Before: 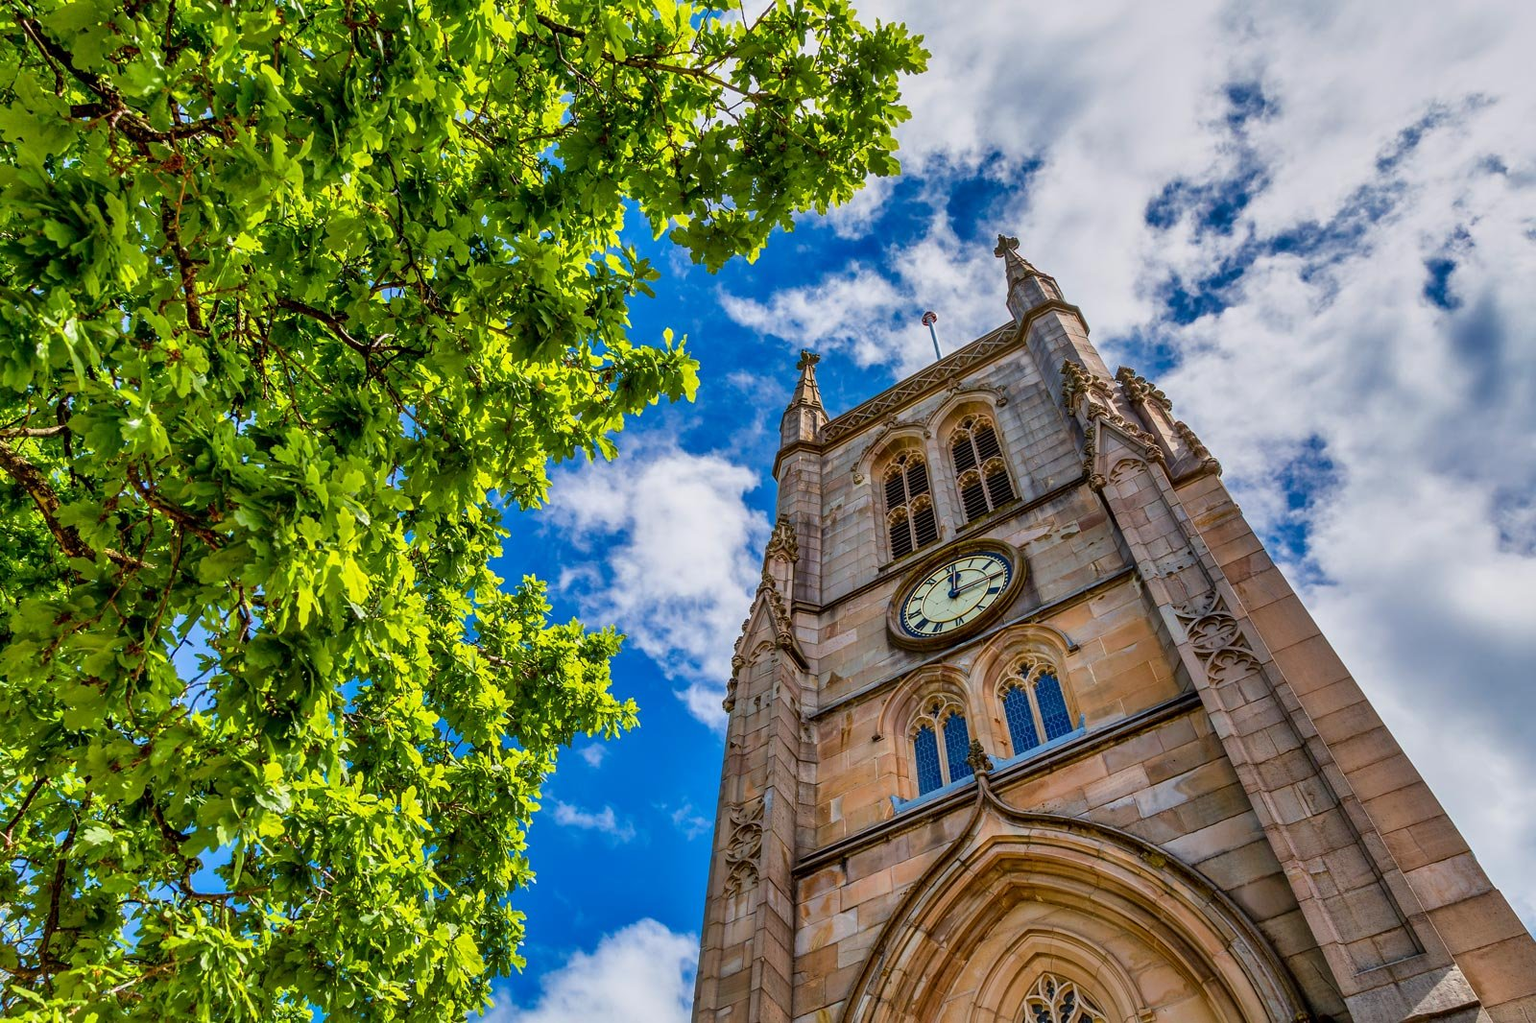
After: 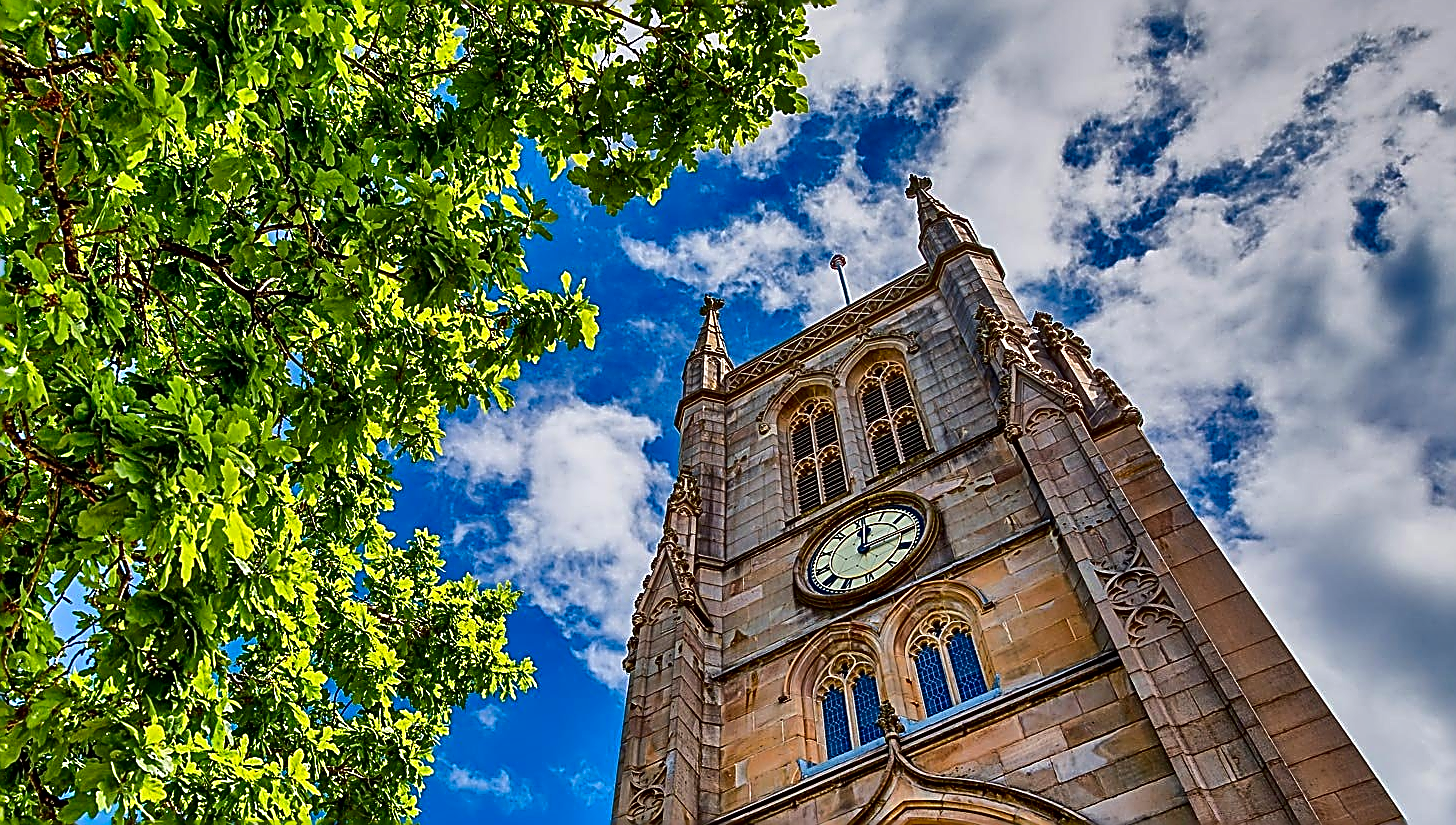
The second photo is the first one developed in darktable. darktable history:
contrast brightness saturation: contrast 0.07, brightness -0.14, saturation 0.11
shadows and highlights: shadows 75, highlights -60.85, soften with gaussian
crop: left 8.155%, top 6.611%, bottom 15.385%
sharpen: amount 2
